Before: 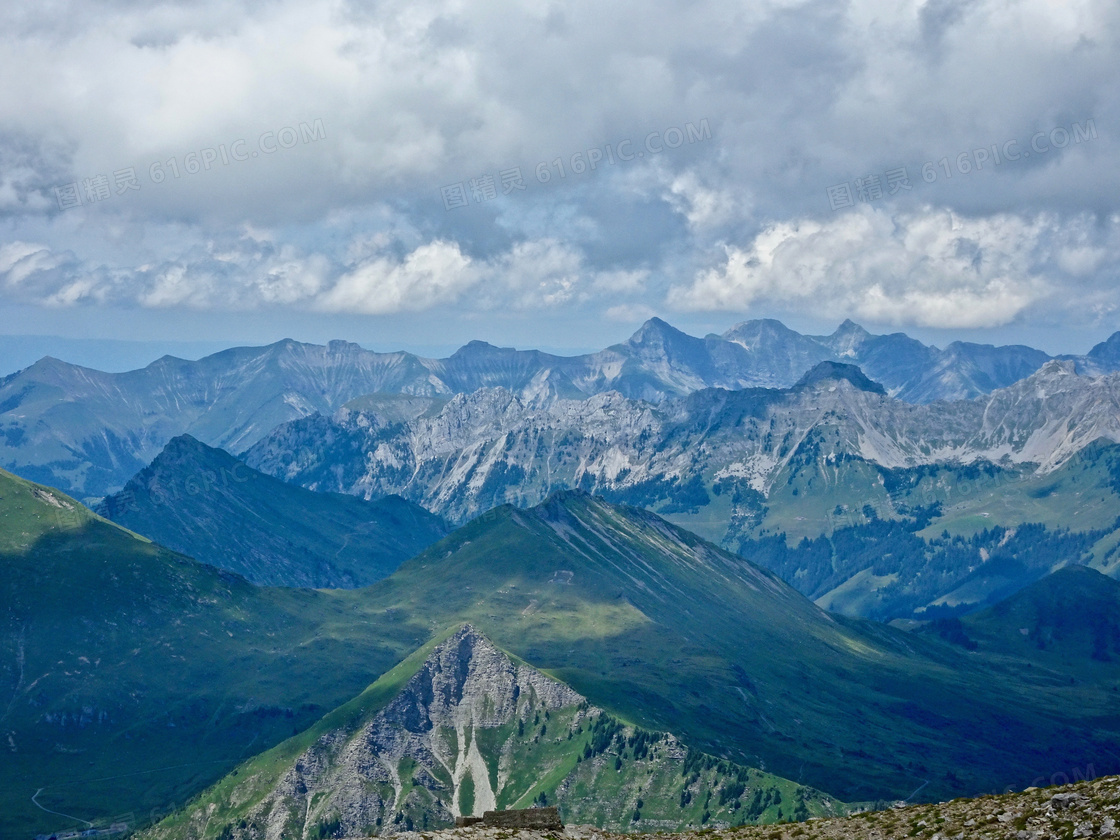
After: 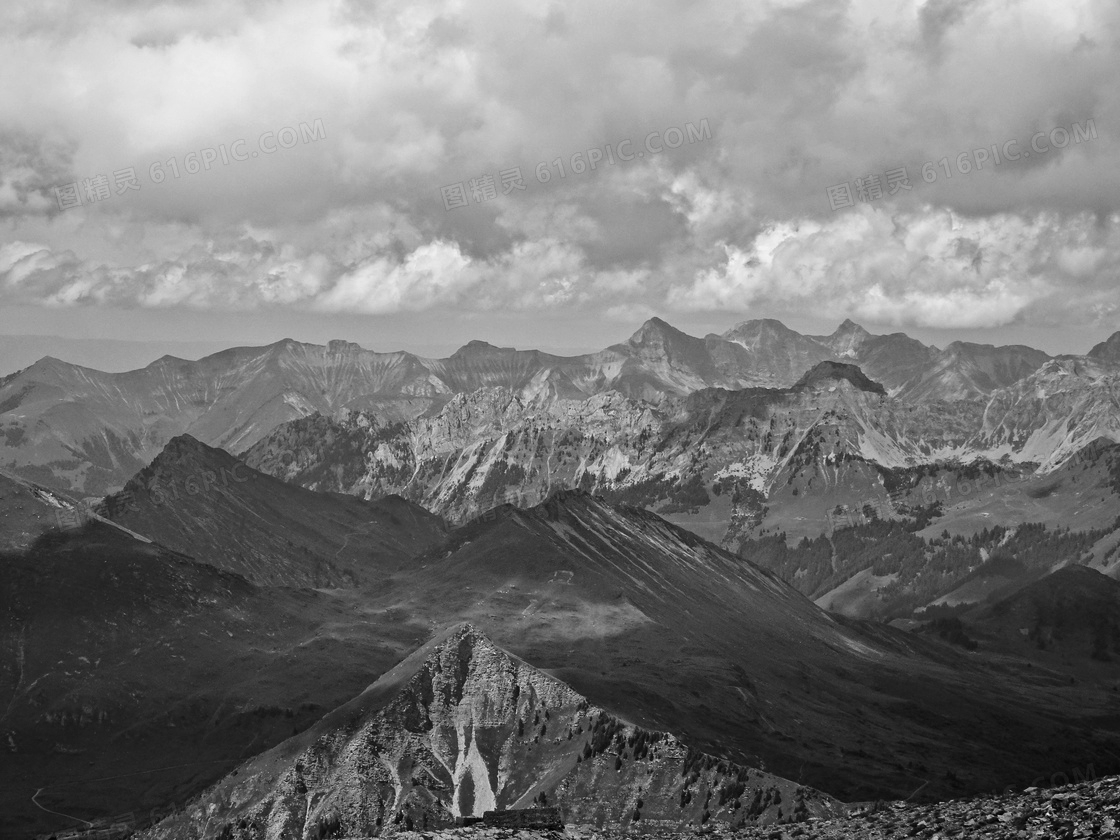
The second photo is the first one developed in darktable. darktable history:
tone equalizer: -8 EV -0.75 EV, -7 EV -0.7 EV, -6 EV -0.6 EV, -5 EV -0.4 EV, -3 EV 0.4 EV, -2 EV 0.6 EV, -1 EV 0.7 EV, +0 EV 0.75 EV, edges refinement/feathering 500, mask exposure compensation -1.57 EV, preserve details no
exposure: exposure -0.582 EV, compensate highlight preservation false
monochrome: on, module defaults
